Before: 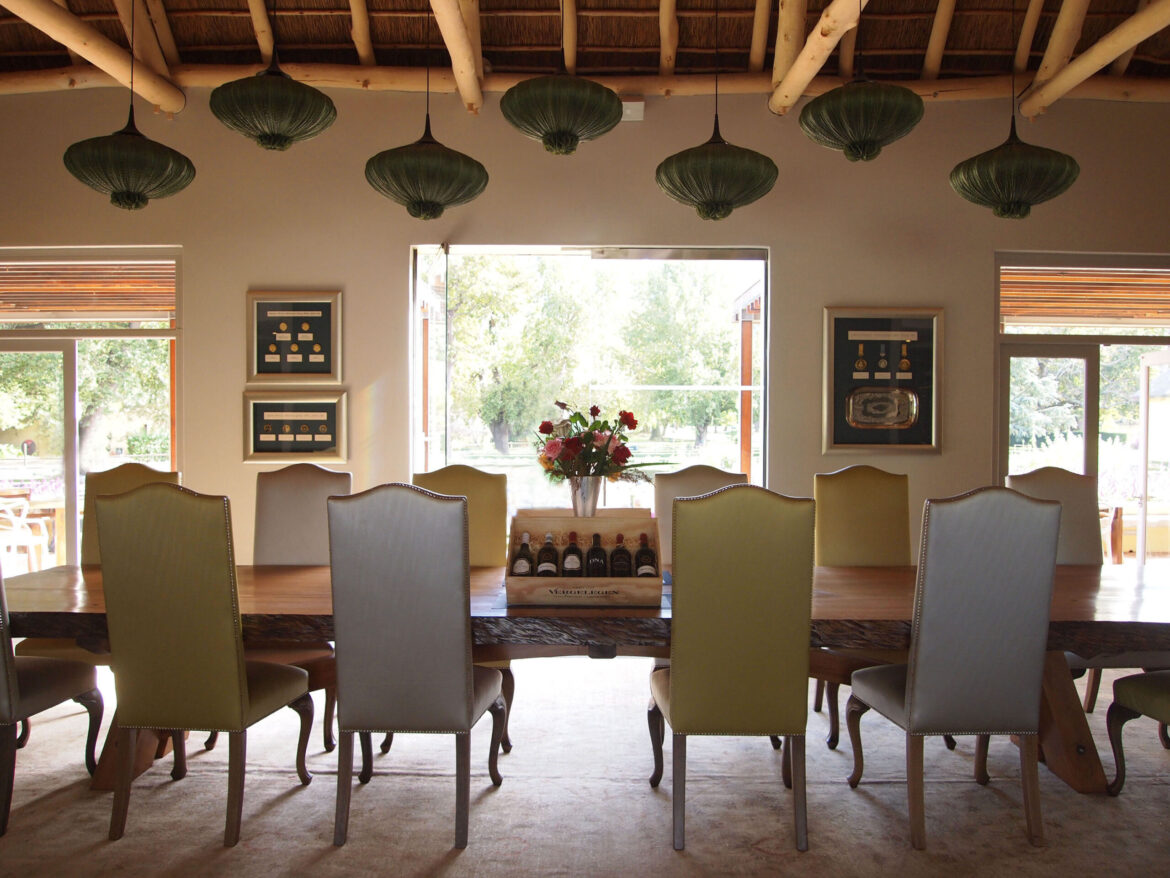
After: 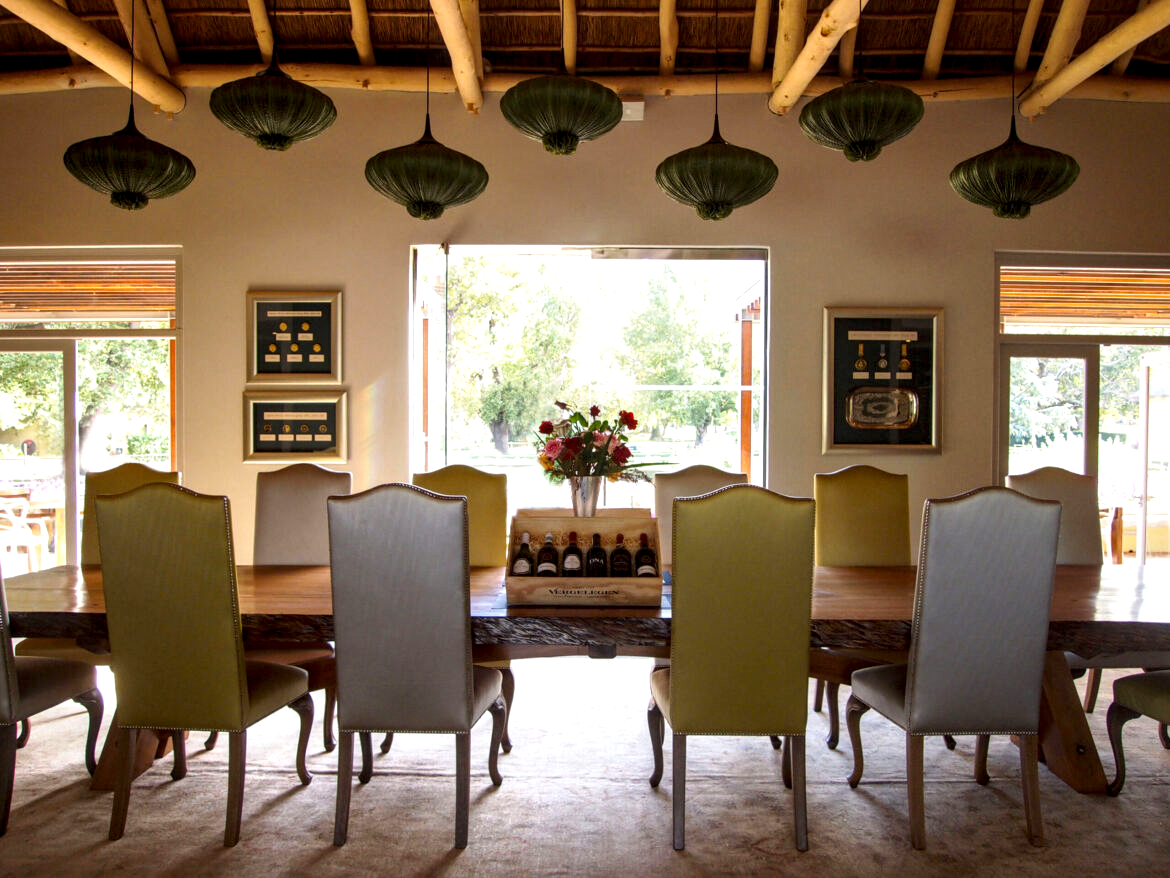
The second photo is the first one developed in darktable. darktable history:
local contrast: highlights 60%, shadows 60%, detail 160%
white balance: emerald 1
color balance rgb: perceptual saturation grading › global saturation 20%, global vibrance 20%
